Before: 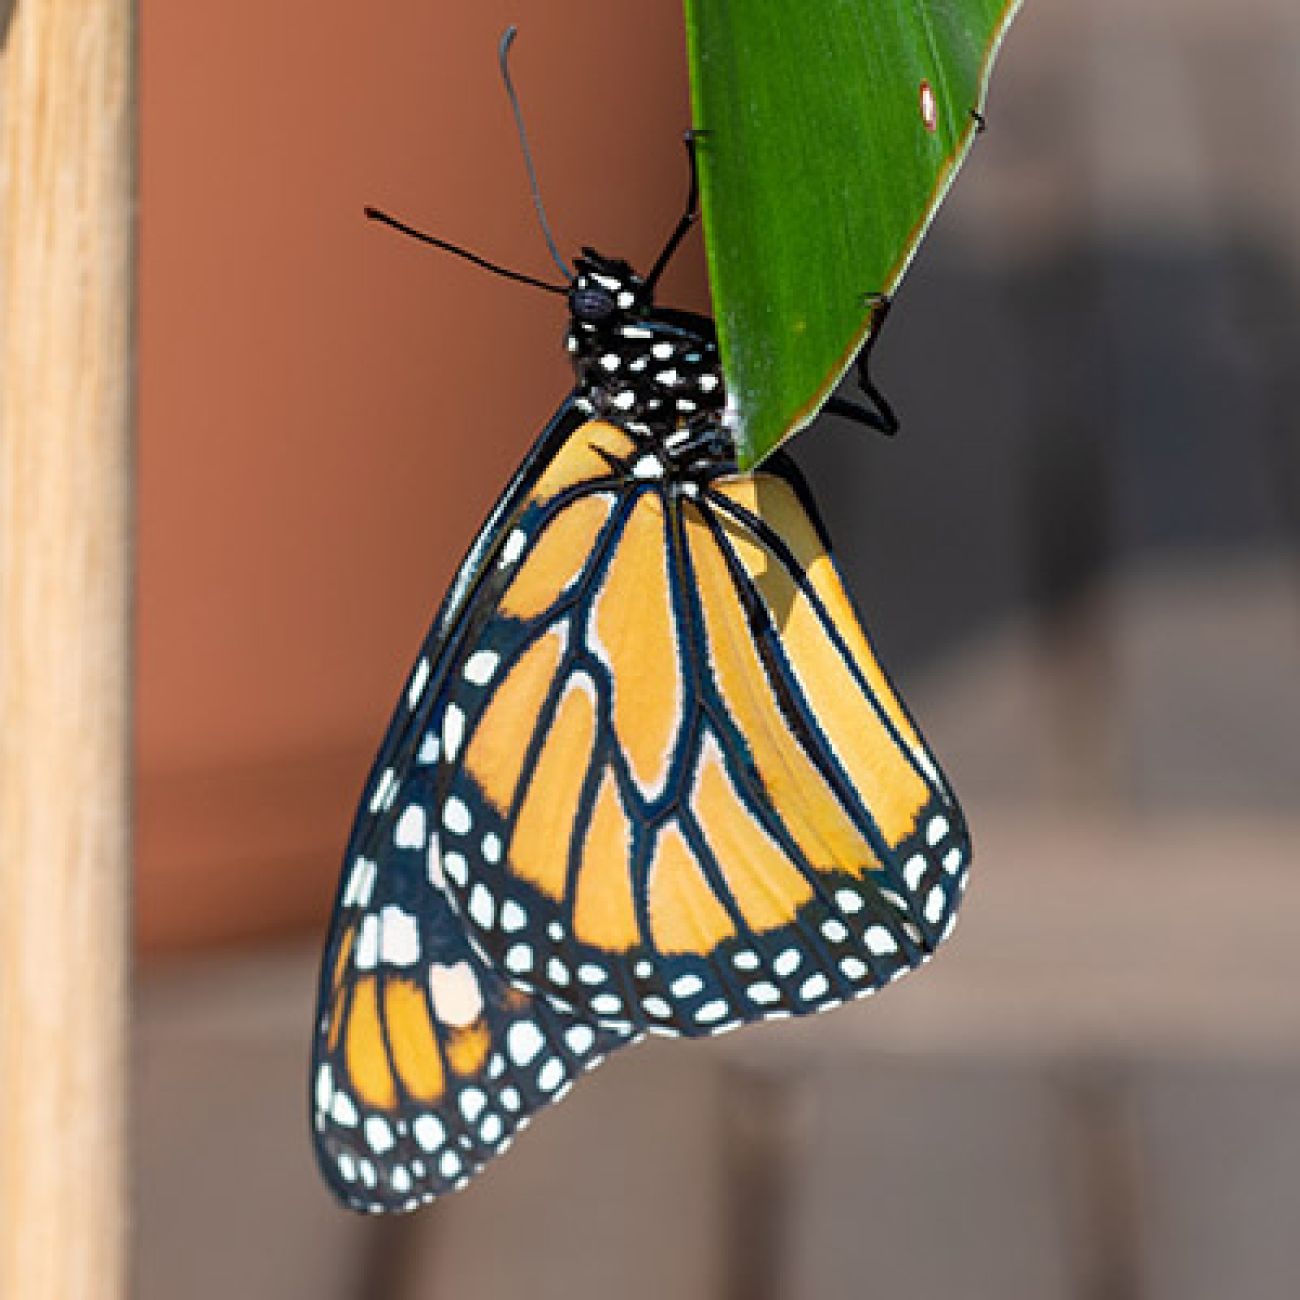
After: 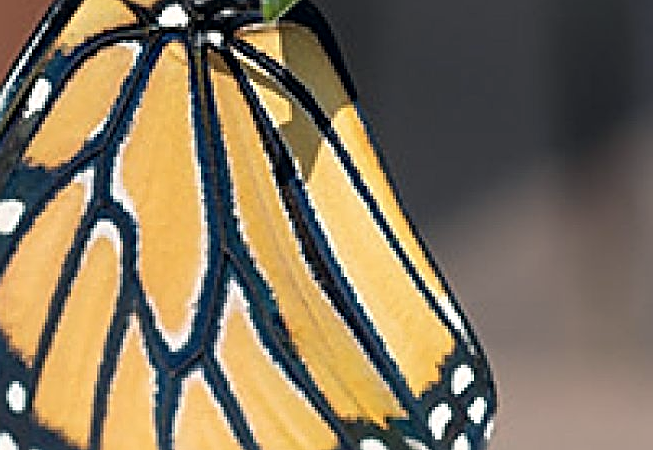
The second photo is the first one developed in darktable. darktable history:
color correction: highlights a* 2.75, highlights b* 5, shadows a* -2.04, shadows b* -4.84, saturation 0.8
crop: left 36.607%, top 34.735%, right 13.146%, bottom 30.611%
sharpen: radius 2.676, amount 0.669
